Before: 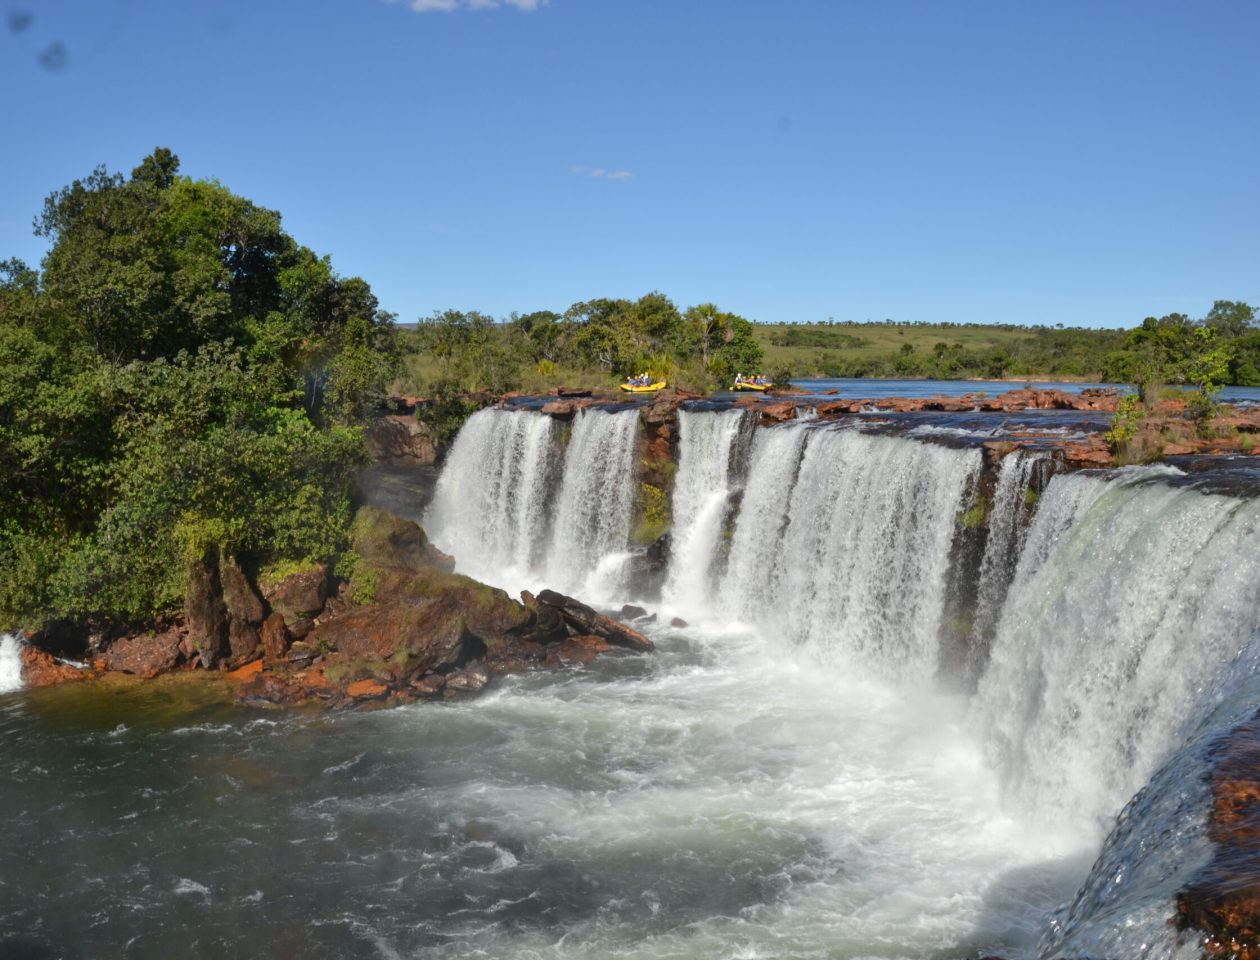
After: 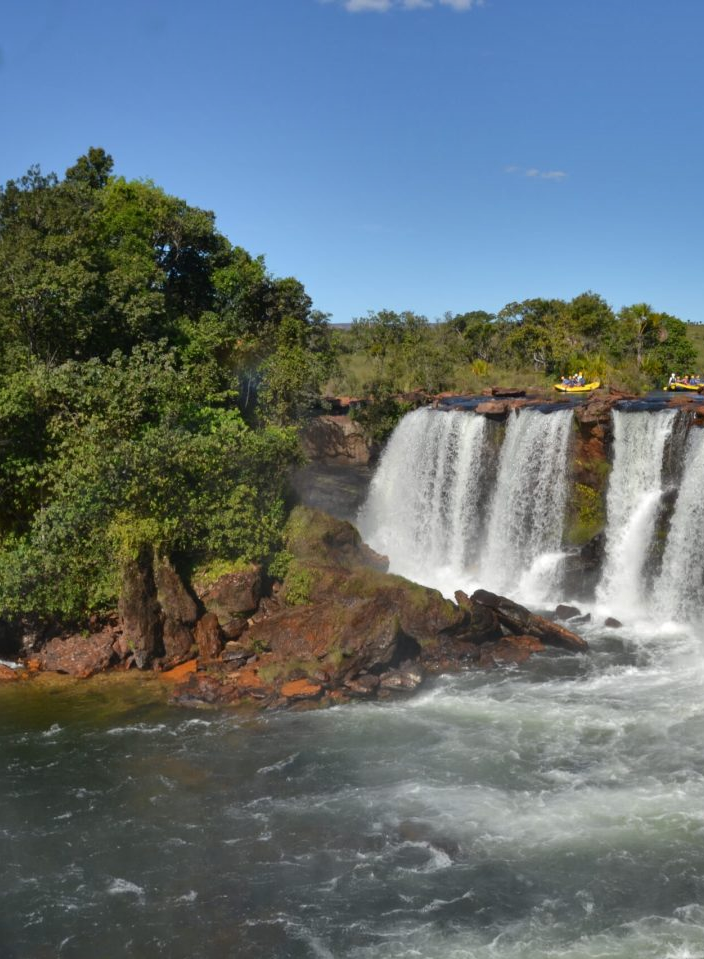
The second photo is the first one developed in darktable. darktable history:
crop: left 5.242%, right 38.807%
shadows and highlights: shadows 20.75, highlights -82.44, soften with gaussian
